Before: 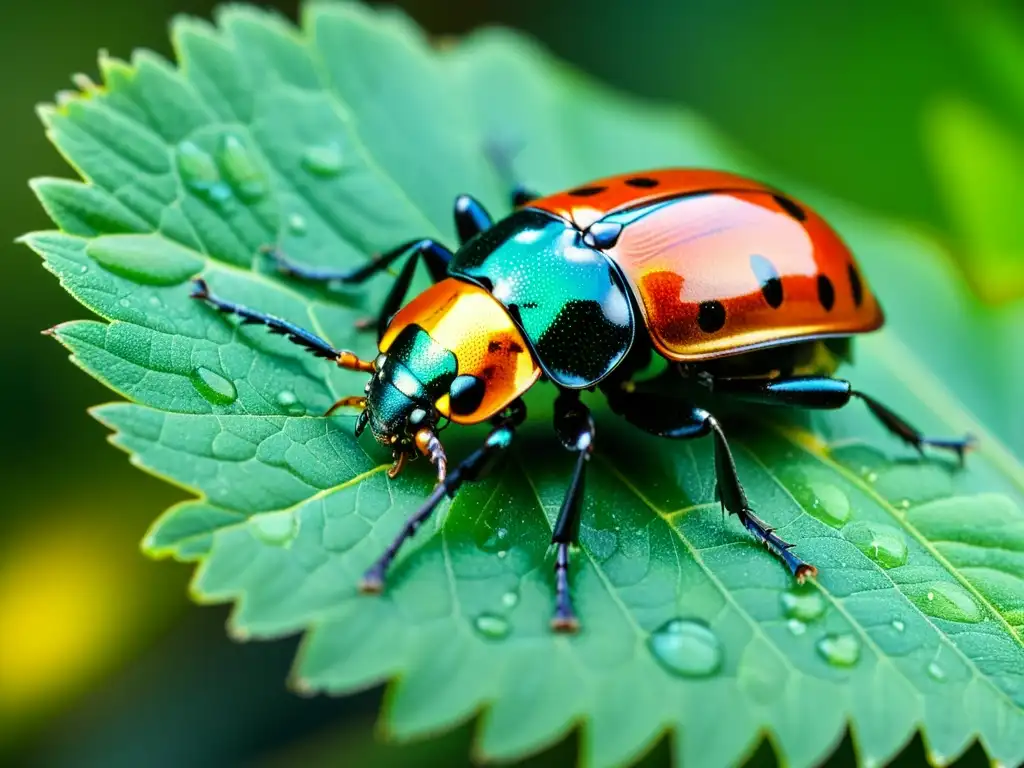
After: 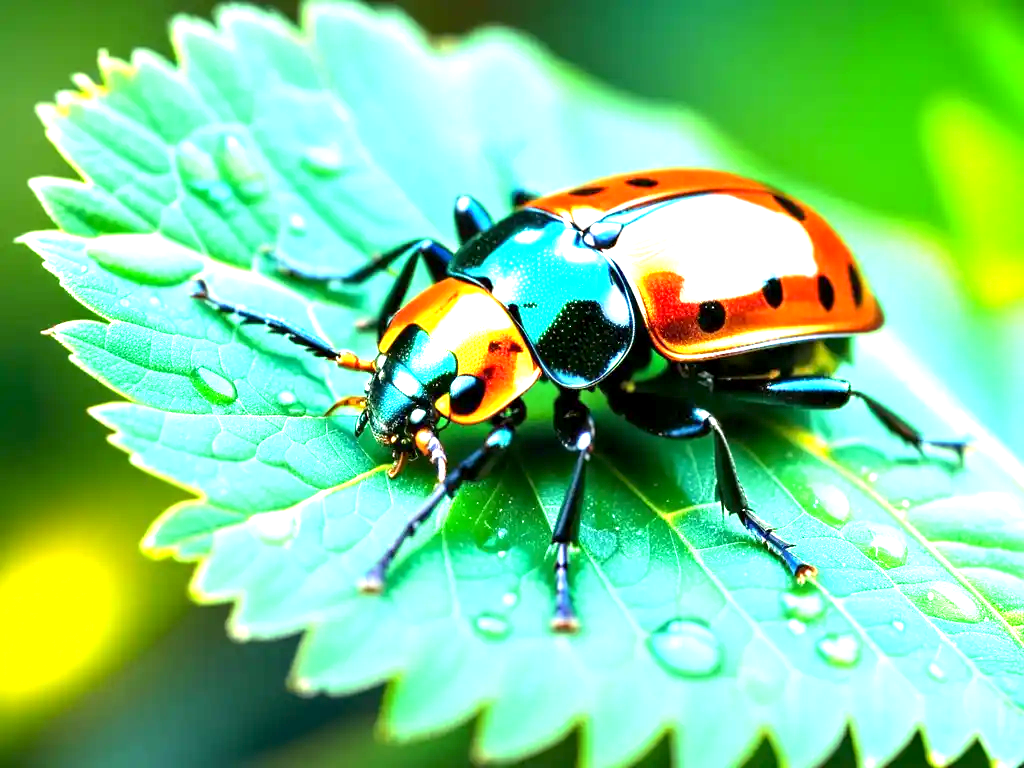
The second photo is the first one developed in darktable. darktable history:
exposure: black level correction 0.001, exposure 1.725 EV, compensate exposure bias true, compensate highlight preservation false
